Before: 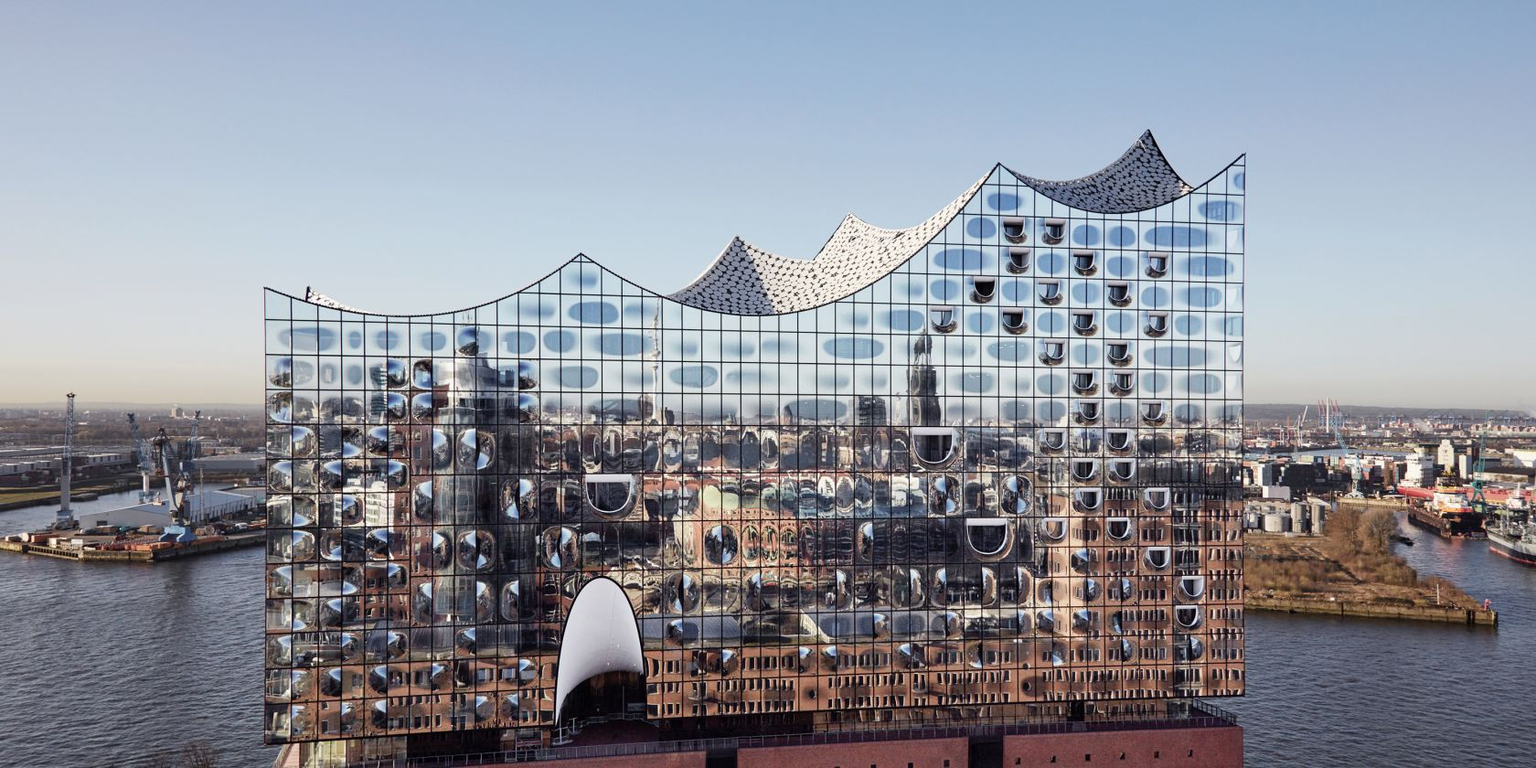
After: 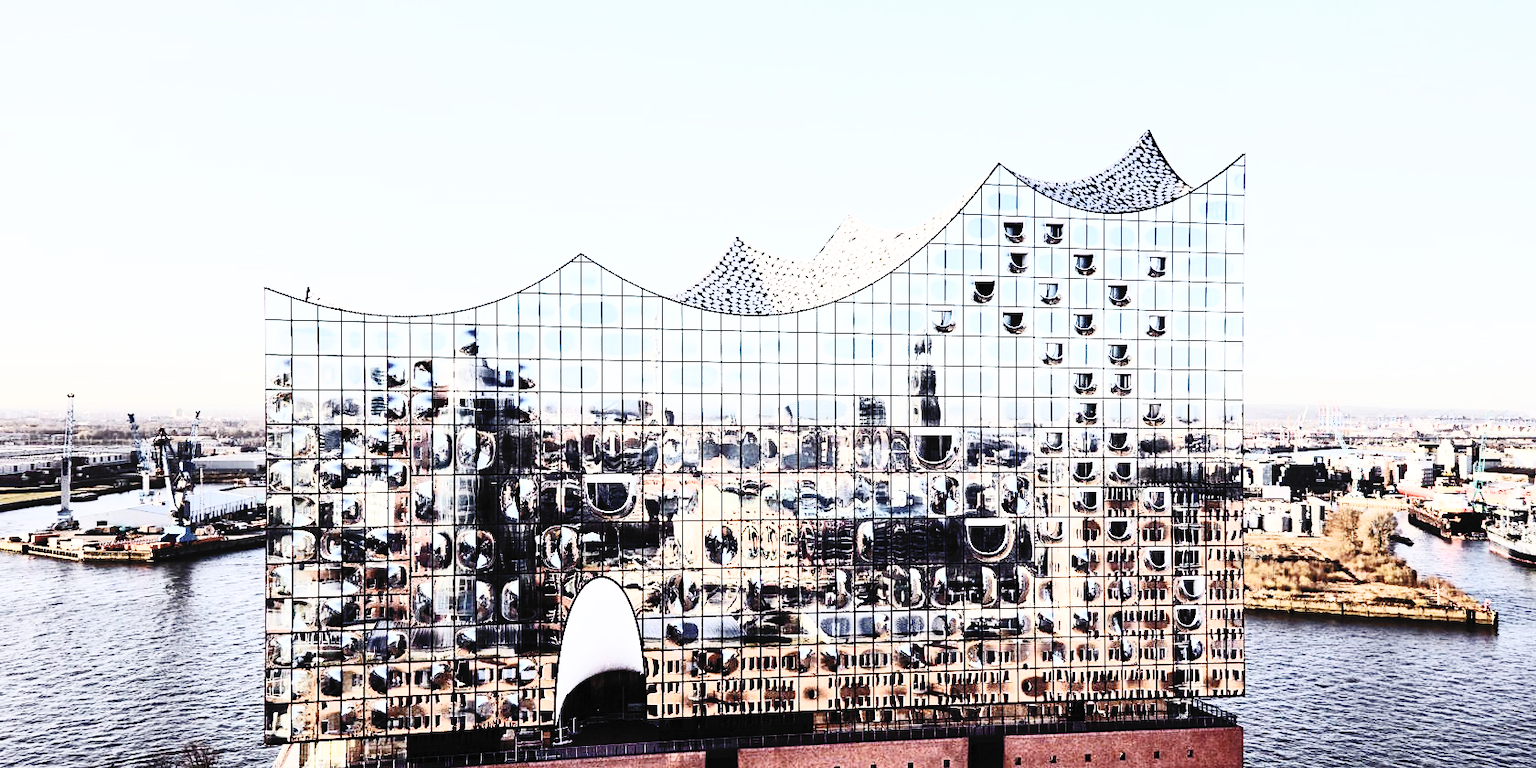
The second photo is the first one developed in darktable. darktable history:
base curve: curves: ch0 [(0, 0) (0.036, 0.01) (0.123, 0.254) (0.258, 0.504) (0.507, 0.748) (1, 1)], preserve colors none
contrast brightness saturation: contrast 0.572, brightness 0.567, saturation -0.337
